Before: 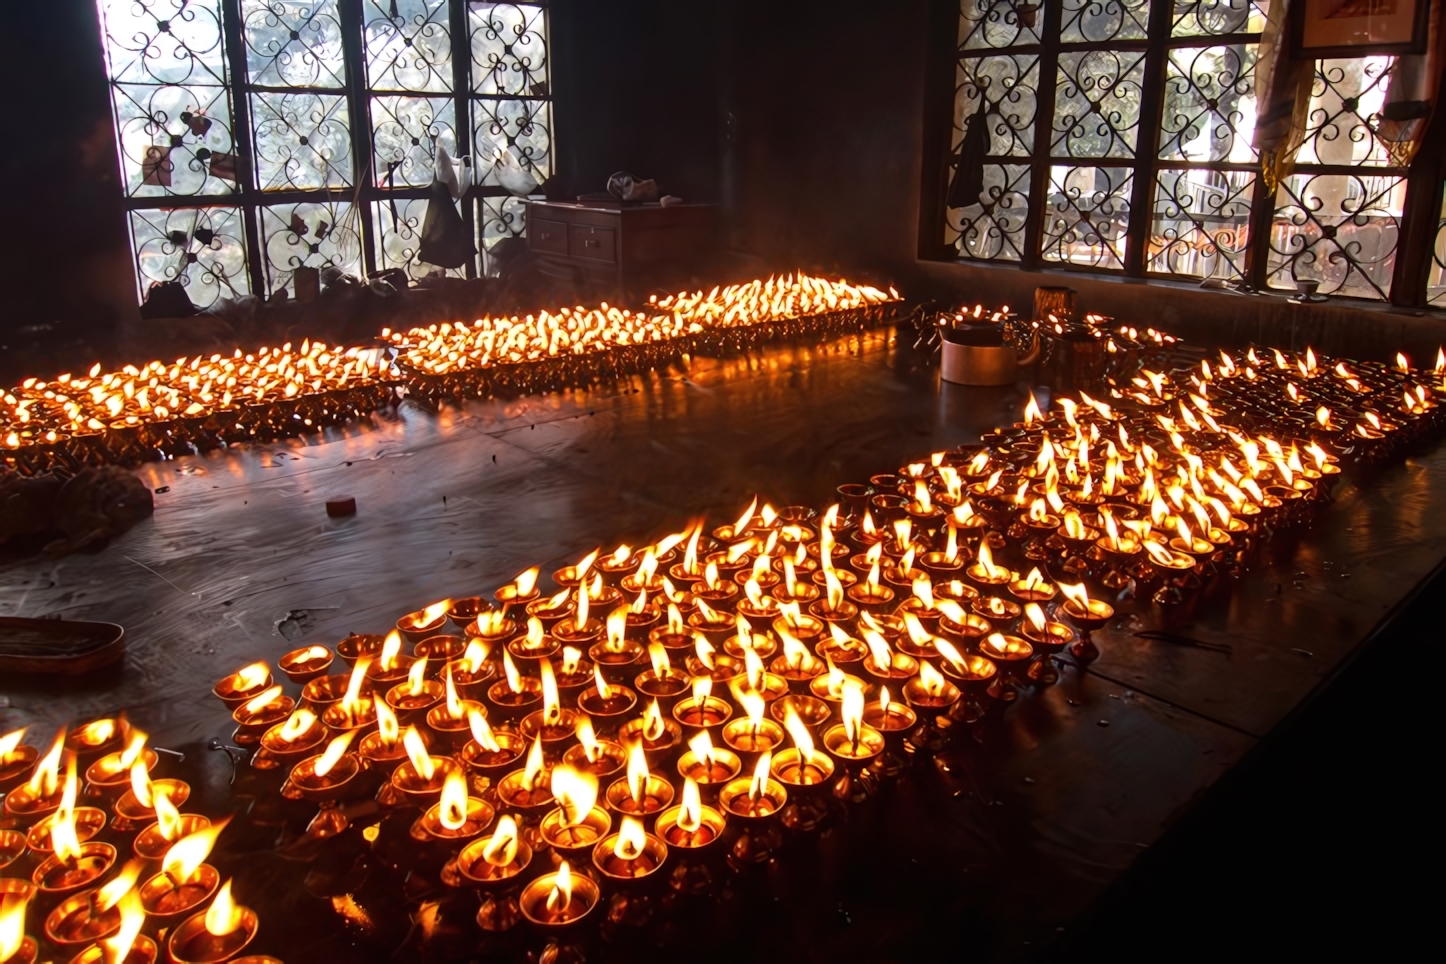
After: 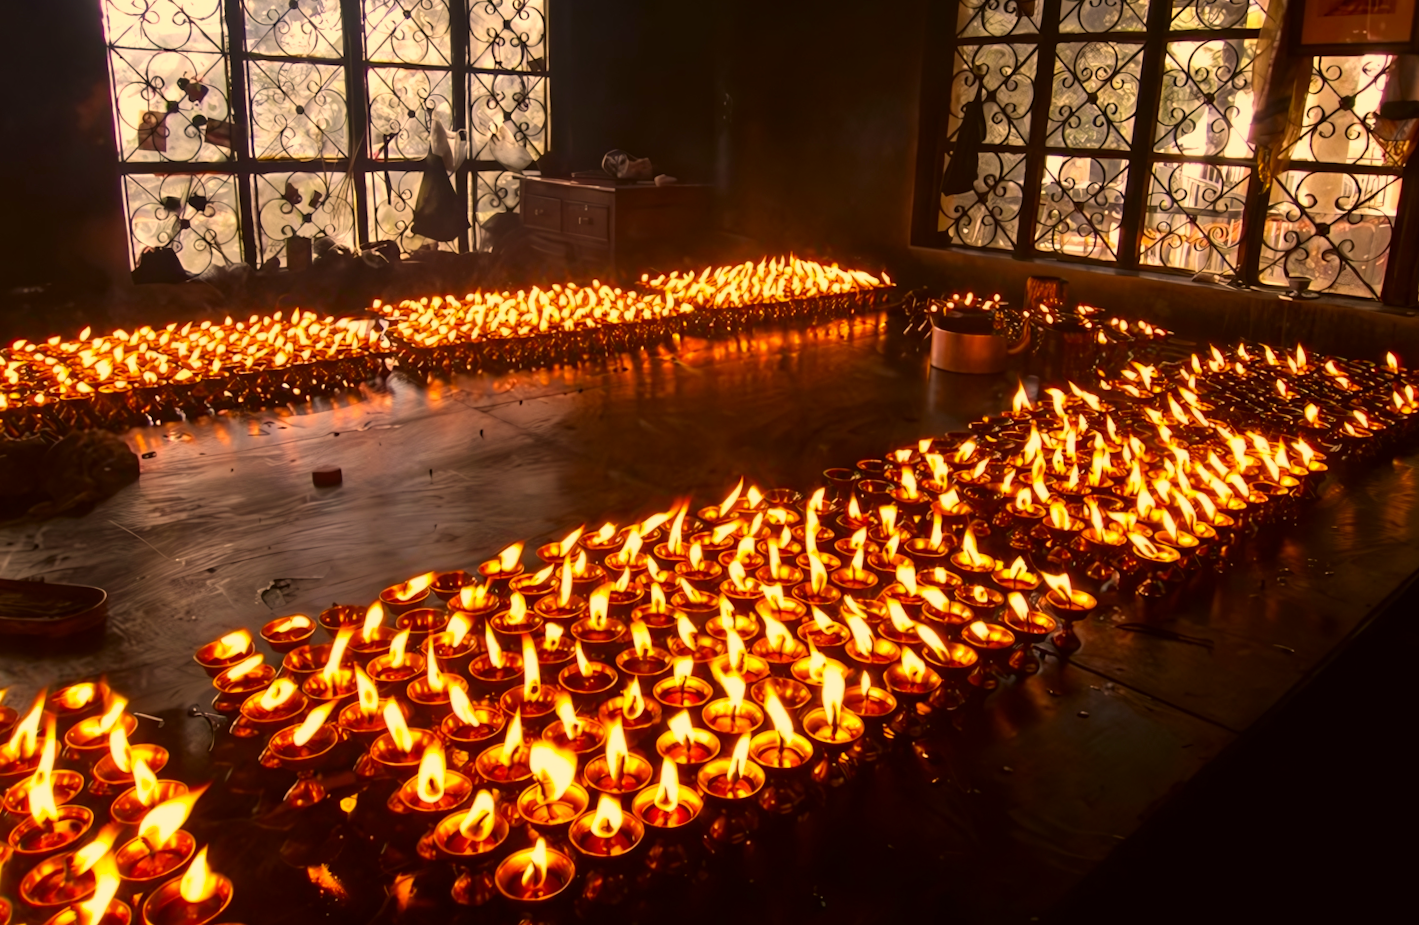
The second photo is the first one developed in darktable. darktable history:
rotate and perspective: rotation 1.57°, crop left 0.018, crop right 0.982, crop top 0.039, crop bottom 0.961
color correction: highlights a* 17.94, highlights b* 35.39, shadows a* 1.48, shadows b* 6.42, saturation 1.01
